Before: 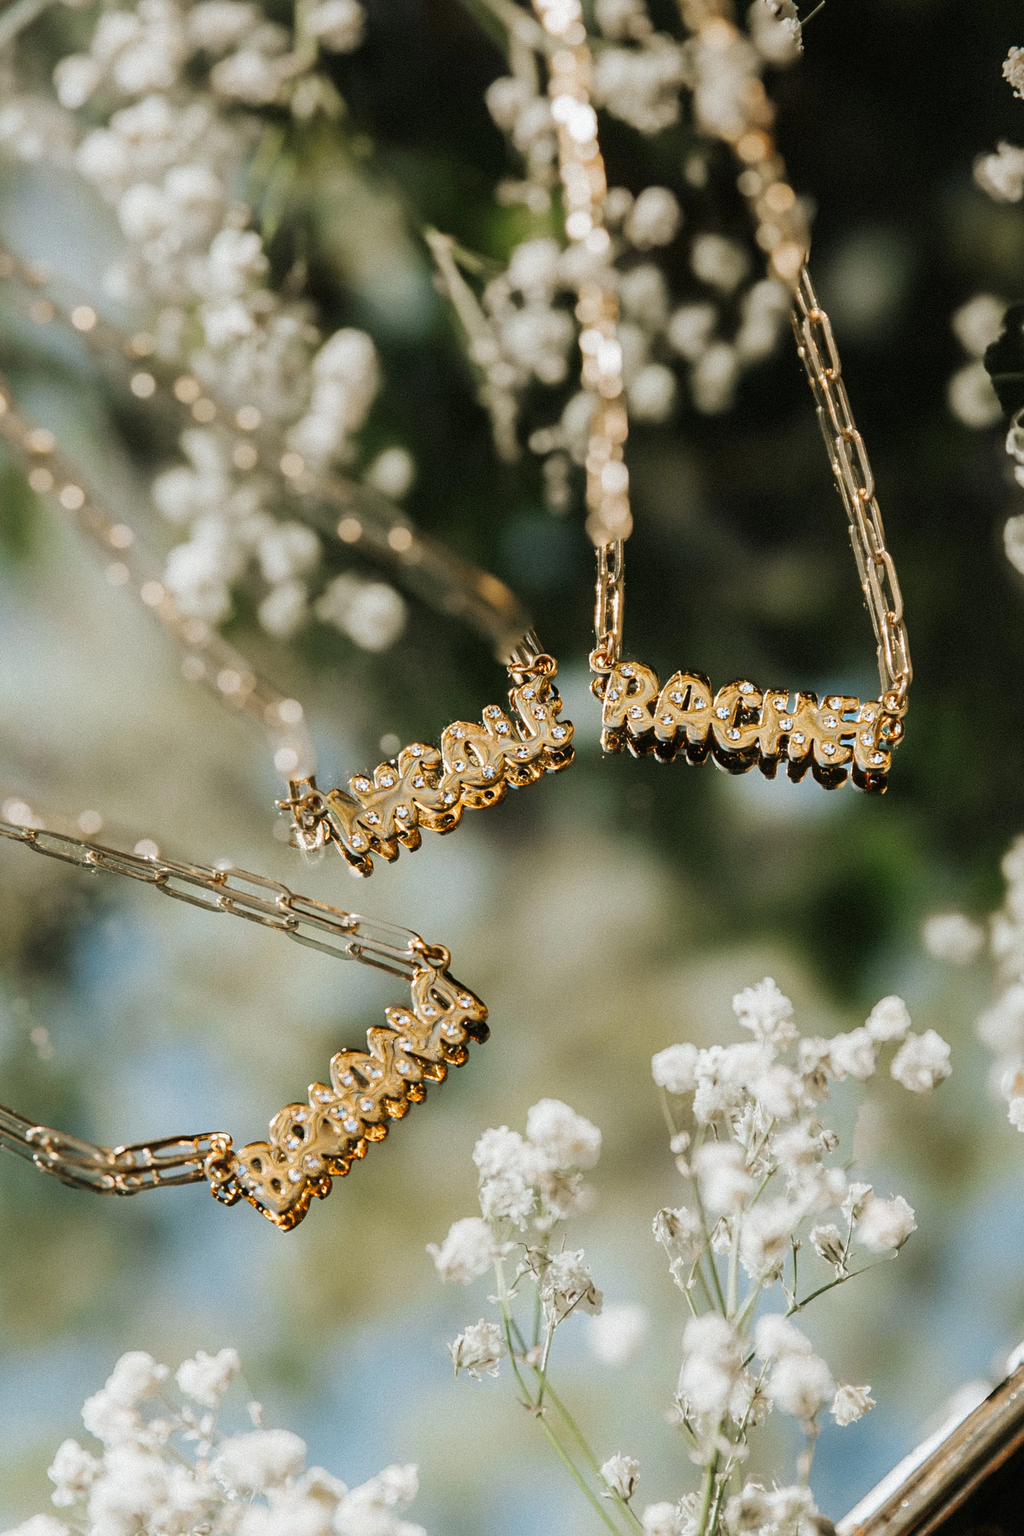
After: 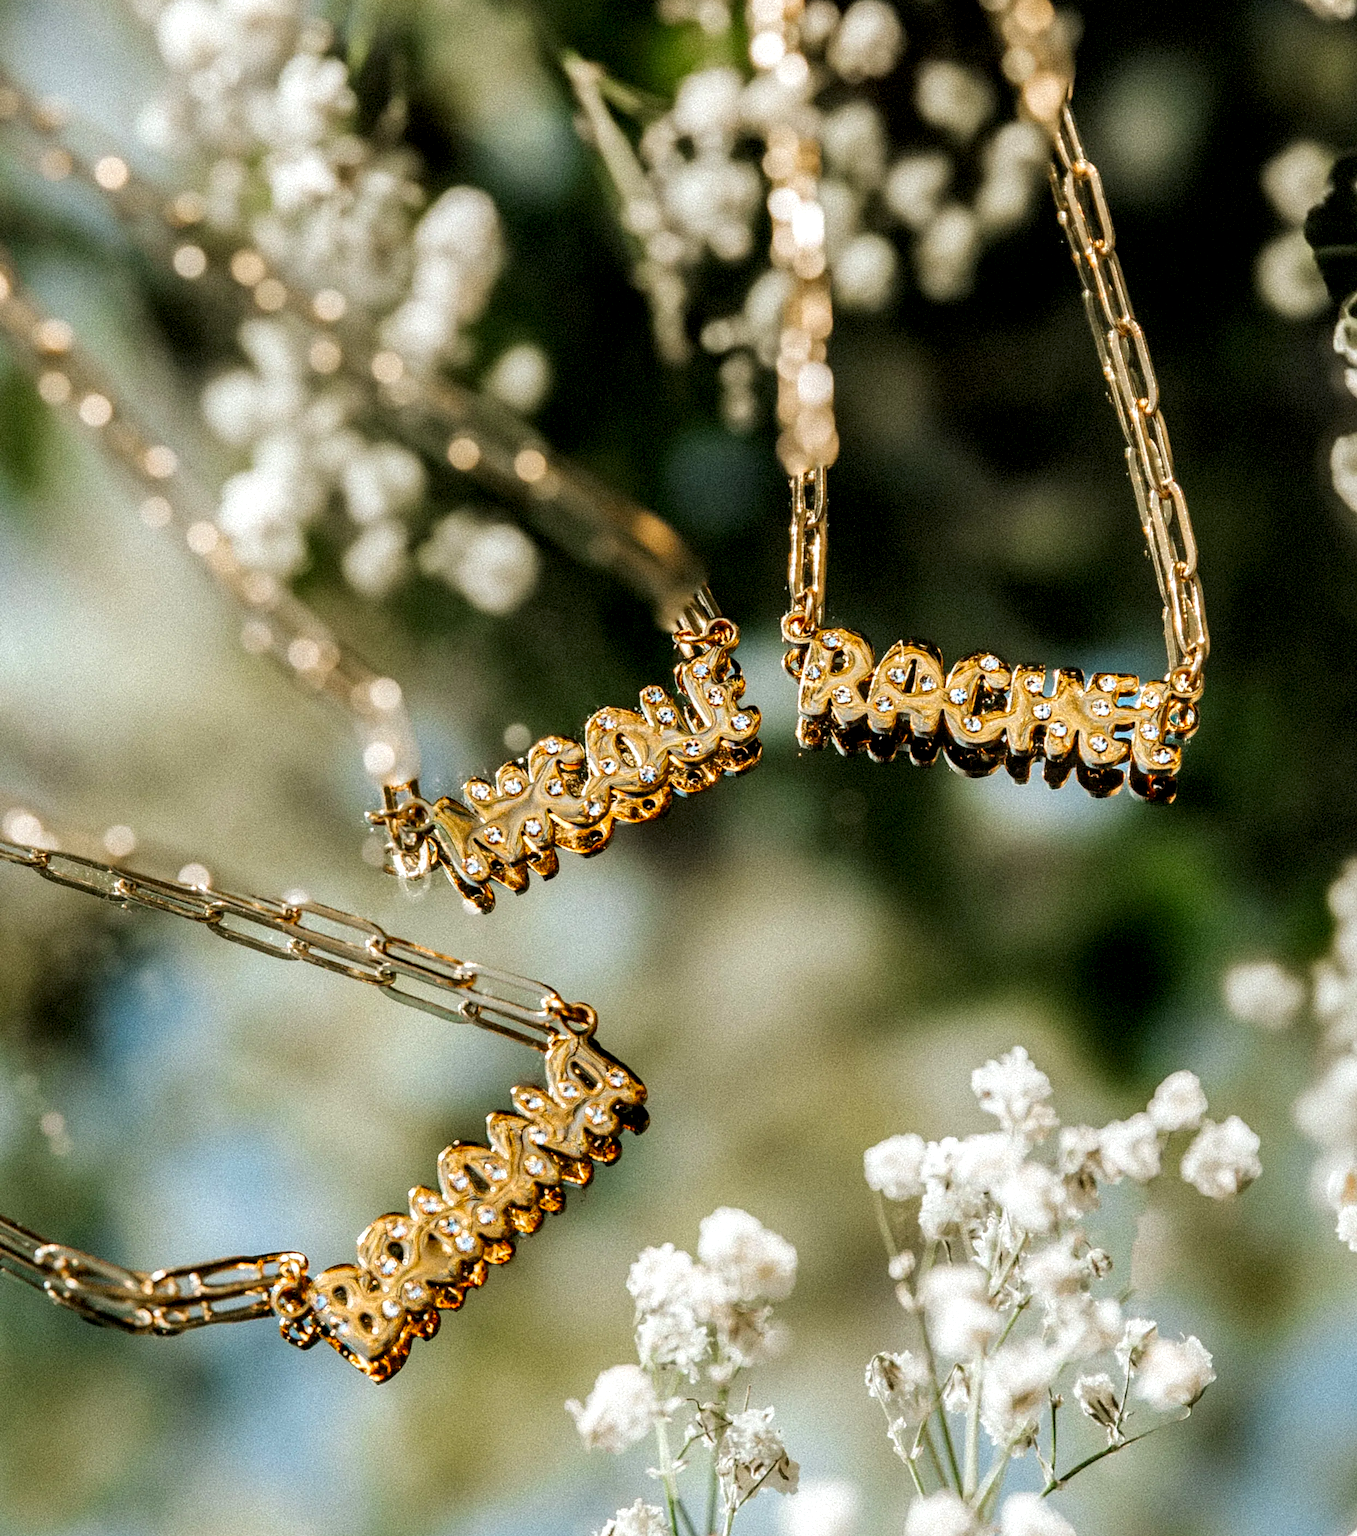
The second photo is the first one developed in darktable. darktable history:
local contrast: highlights 60%, shadows 62%, detail 160%
color correction: highlights b* 0.023, saturation 1.33
contrast brightness saturation: saturation -0.033
crop and rotate: top 12.245%, bottom 12.296%
